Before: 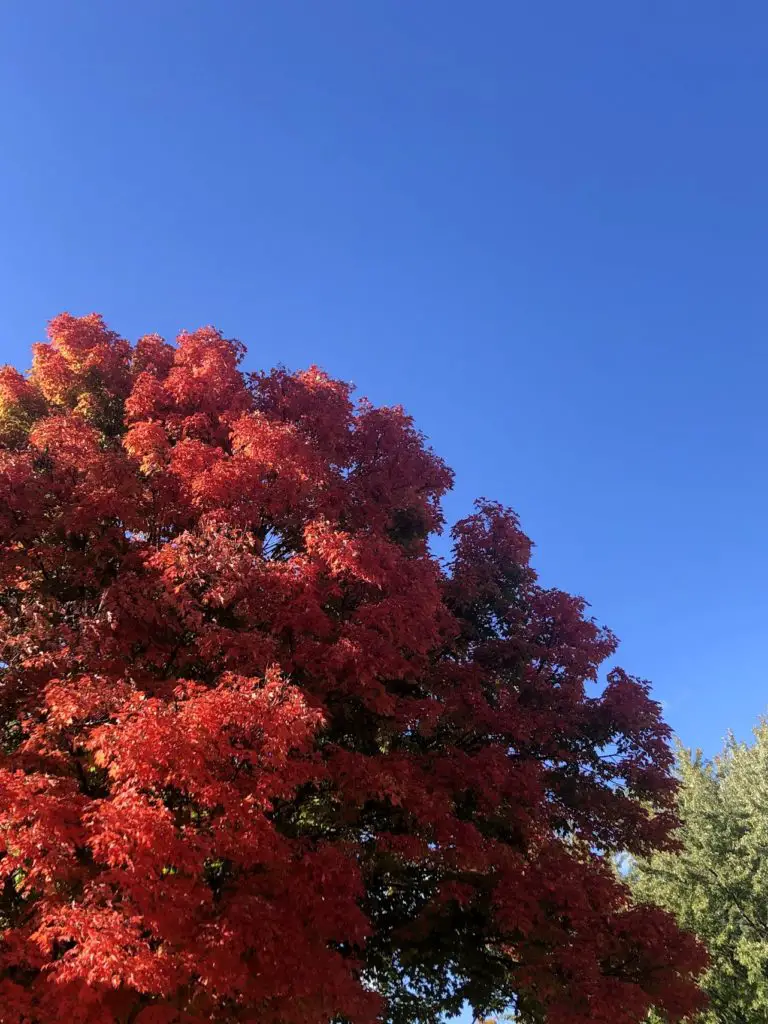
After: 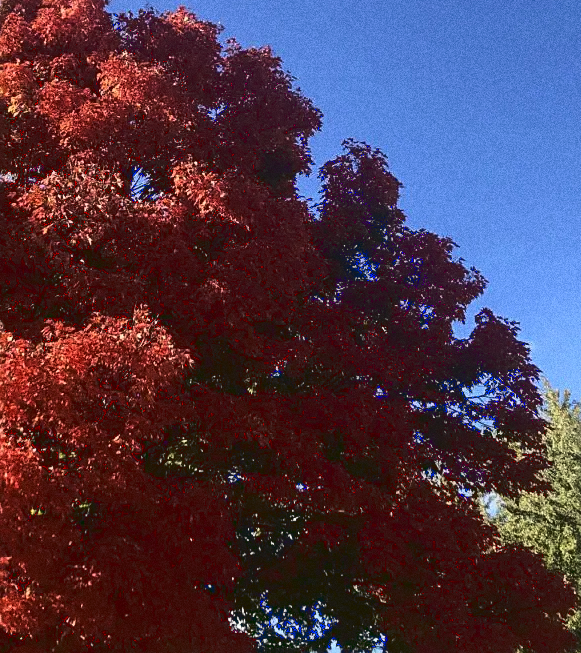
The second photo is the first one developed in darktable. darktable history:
crop and rotate: left 17.299%, top 35.115%, right 7.015%, bottom 1.024%
sharpen: on, module defaults
color correction: highlights b* 3
tone curve: curves: ch0 [(0, 0.072) (0.249, 0.176) (0.518, 0.489) (0.832, 0.854) (1, 0.948)], color space Lab, linked channels, preserve colors none
grain: coarseness 9.61 ISO, strength 35.62%
